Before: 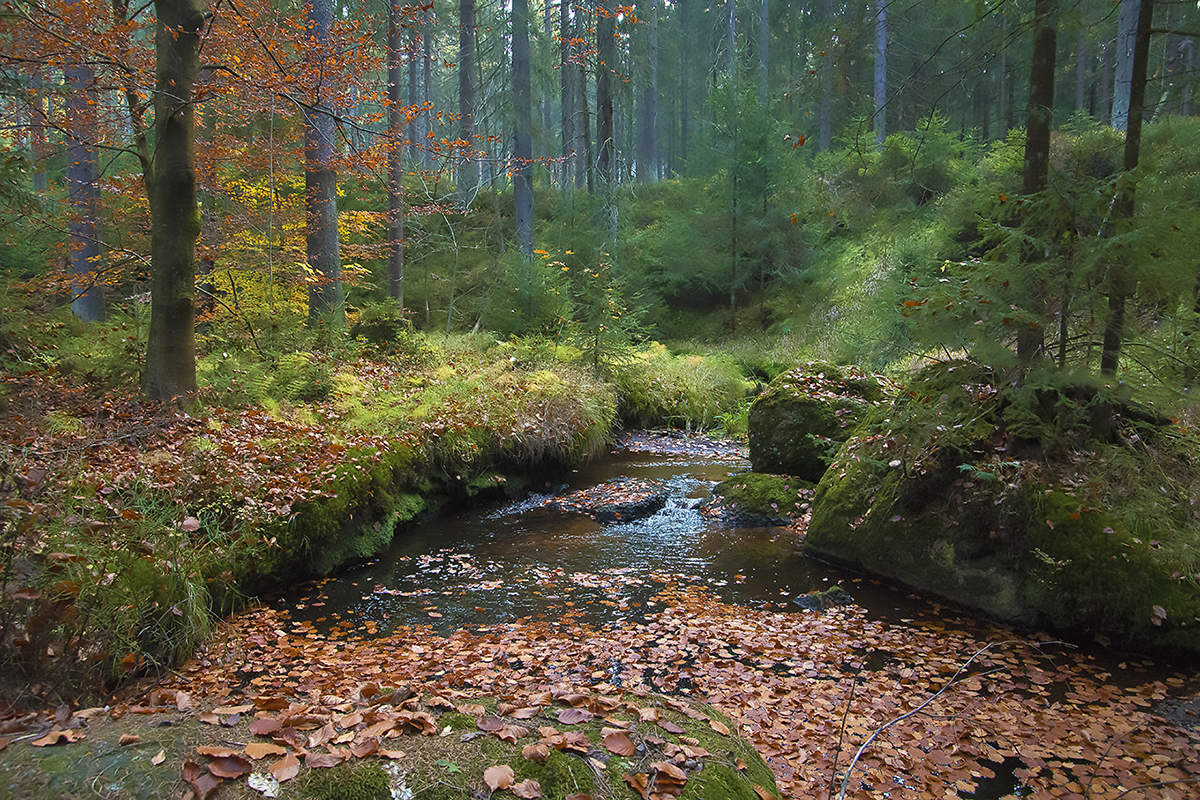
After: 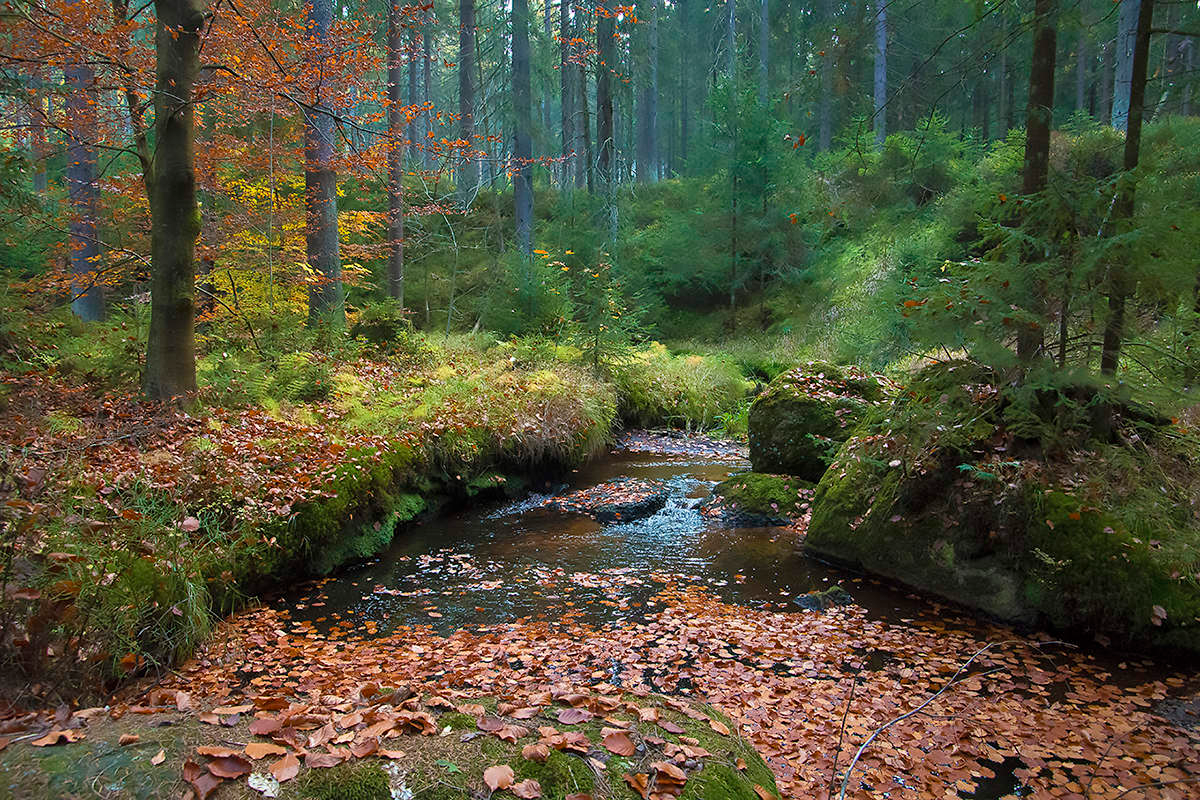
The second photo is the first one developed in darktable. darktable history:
local contrast: mode bilateral grid, contrast 10, coarseness 25, detail 115%, midtone range 0.2
white balance: emerald 1
